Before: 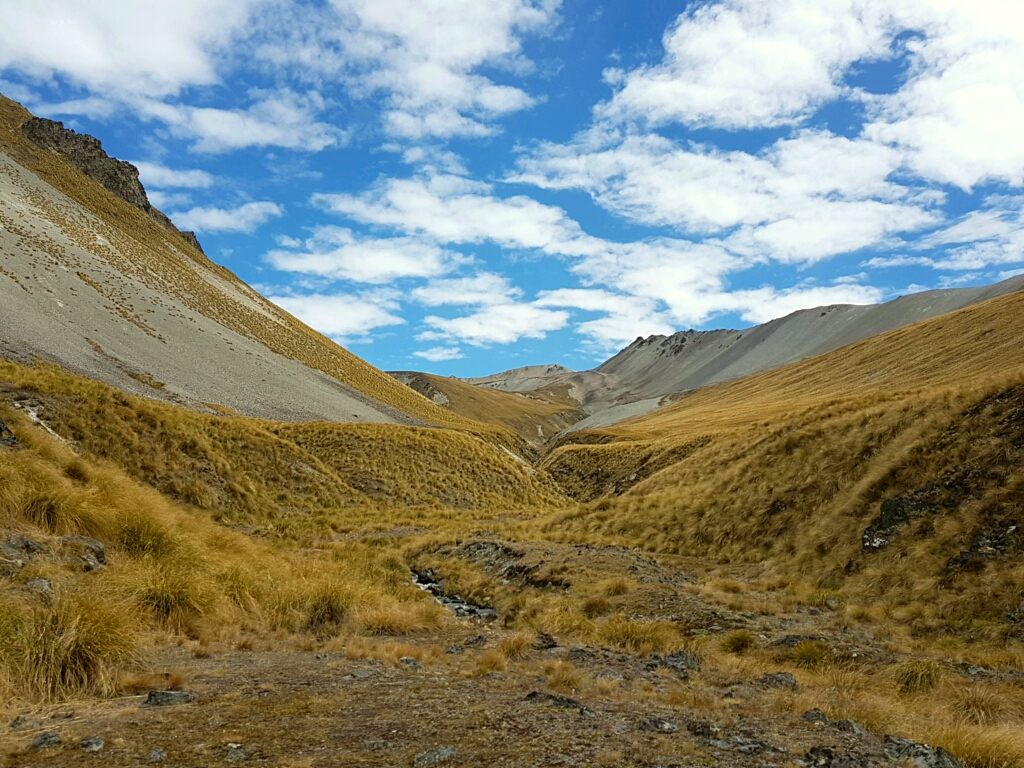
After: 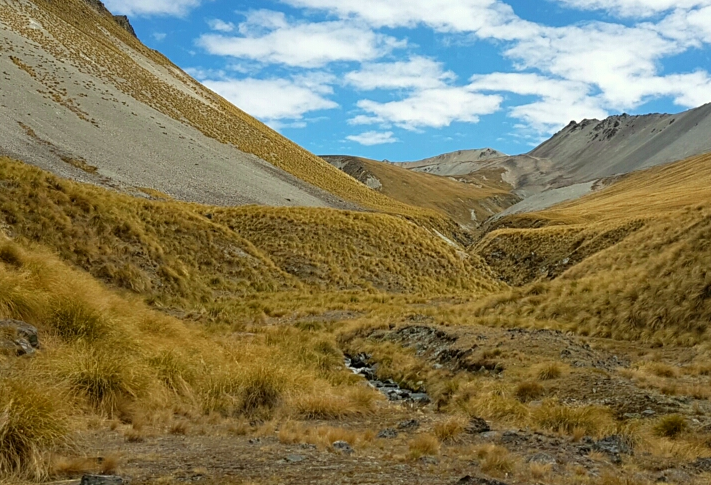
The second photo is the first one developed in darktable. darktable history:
crop: left 6.608%, top 28.137%, right 23.918%, bottom 8.689%
